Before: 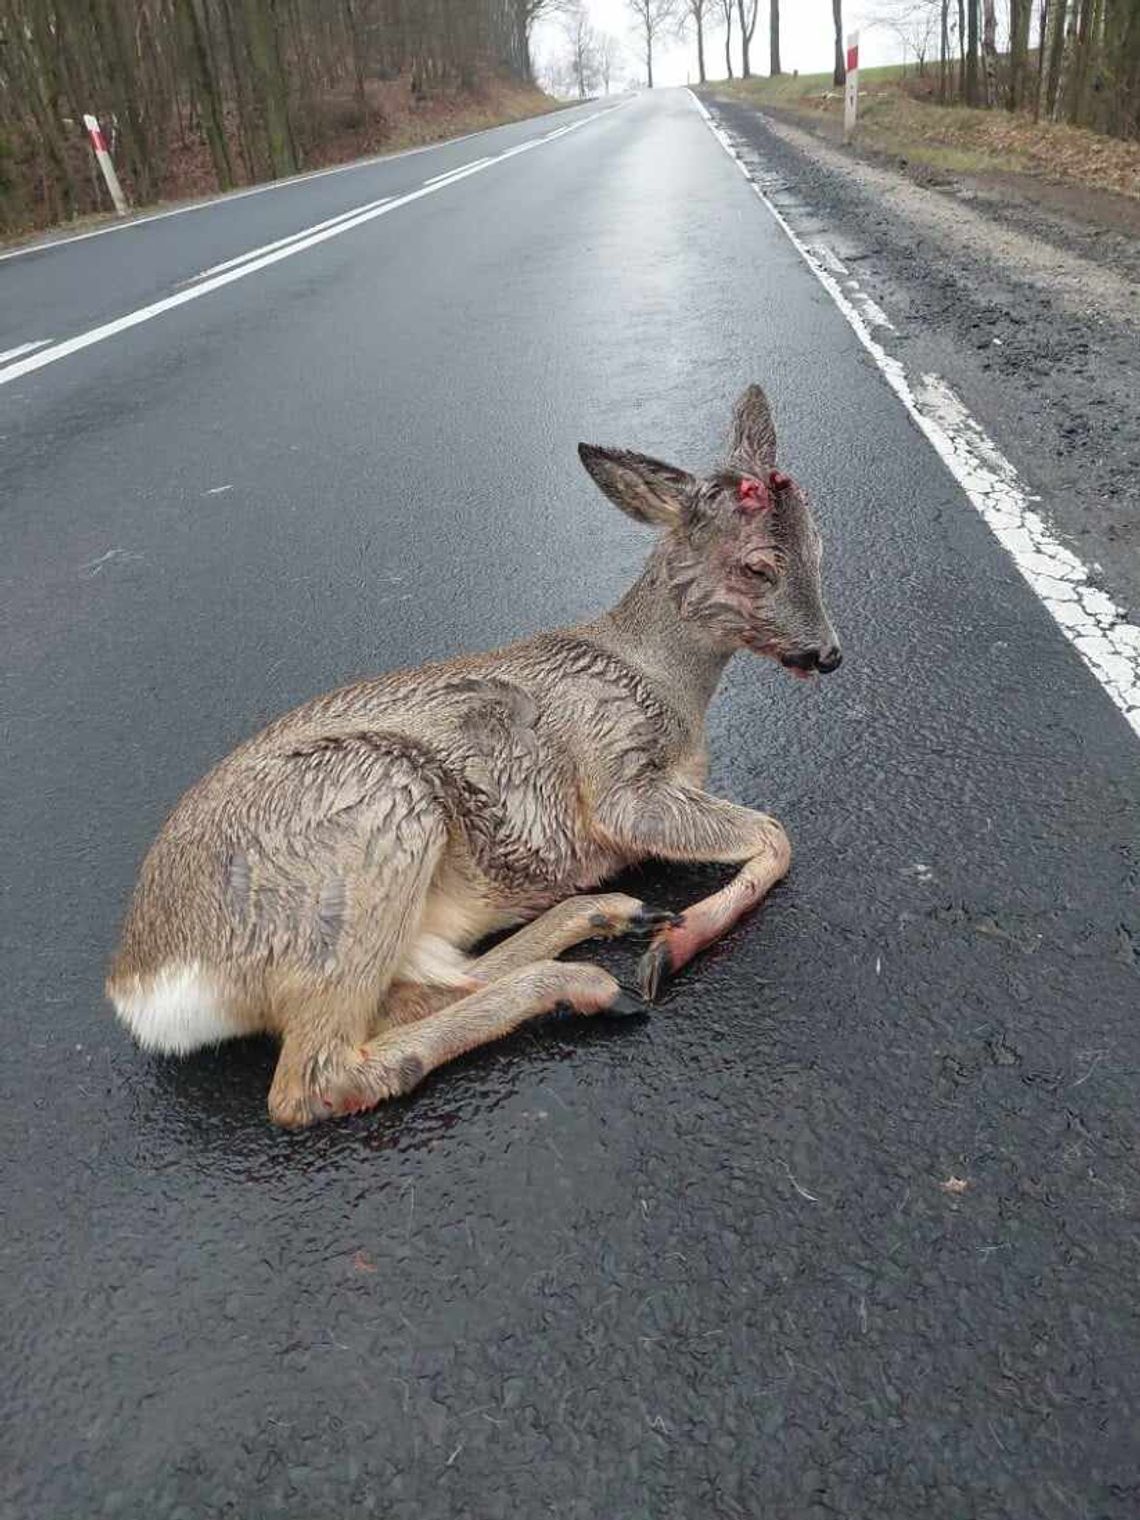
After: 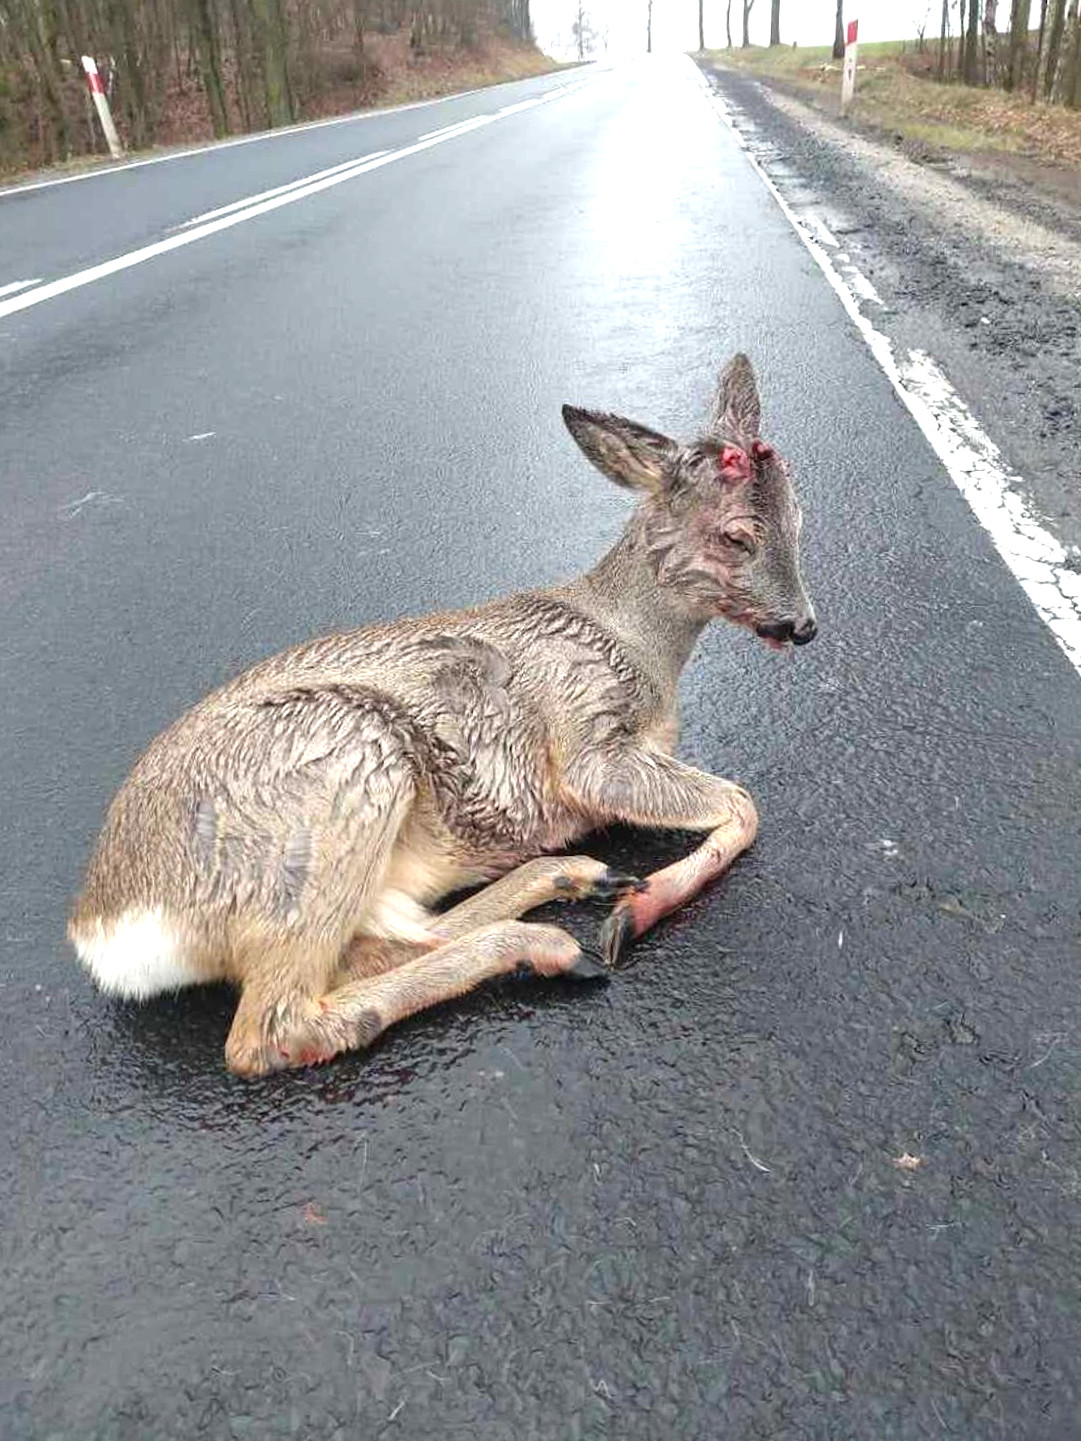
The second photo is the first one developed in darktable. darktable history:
crop and rotate: angle -2.38°
exposure: exposure 0.766 EV, compensate highlight preservation false
